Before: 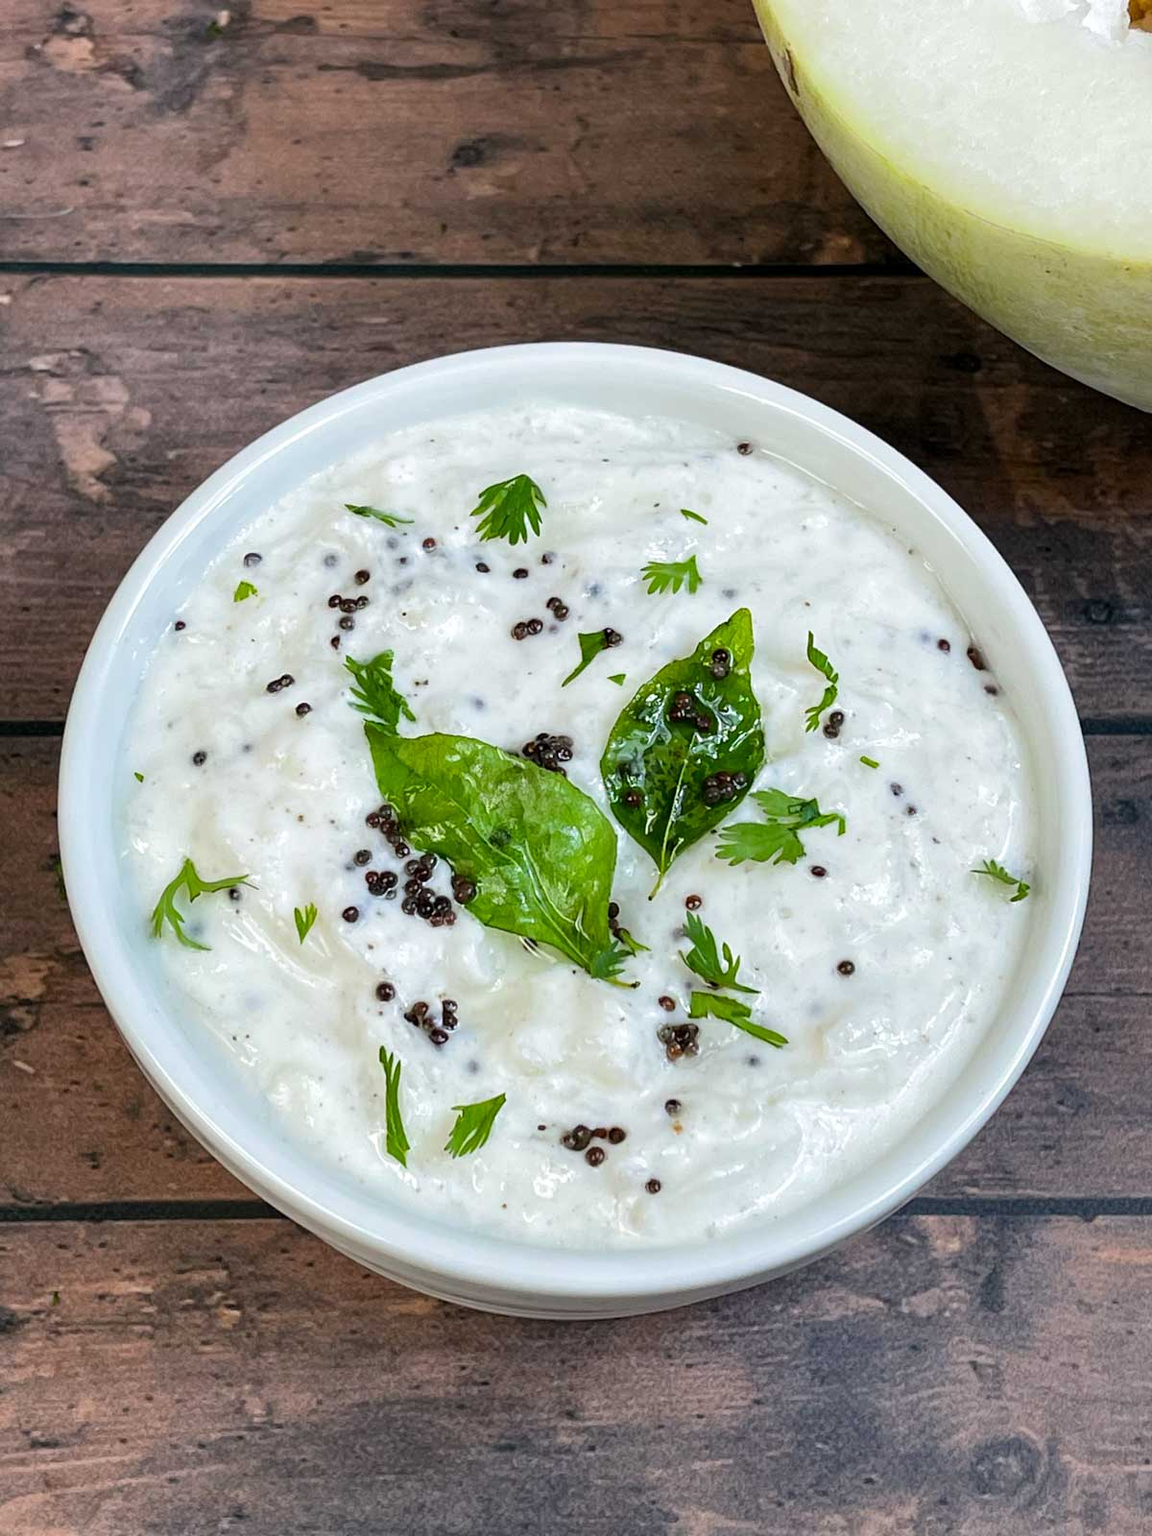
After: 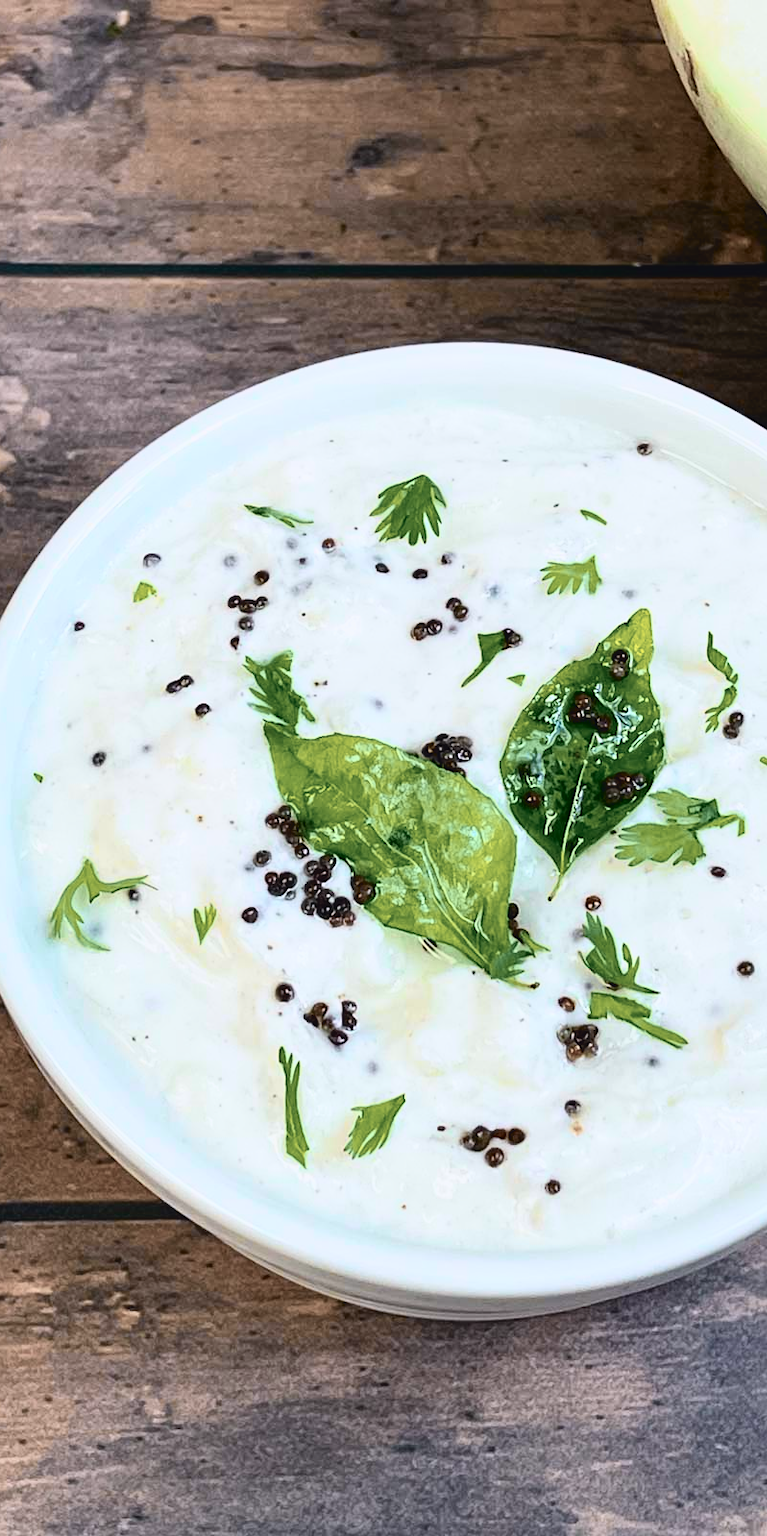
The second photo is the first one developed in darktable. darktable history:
crop and rotate: left 8.786%, right 24.548%
tone curve: curves: ch0 [(0, 0.039) (0.104, 0.094) (0.285, 0.301) (0.673, 0.796) (0.845, 0.932) (0.994, 0.971)]; ch1 [(0, 0) (0.356, 0.385) (0.424, 0.405) (0.498, 0.502) (0.586, 0.57) (0.657, 0.642) (1, 1)]; ch2 [(0, 0) (0.424, 0.438) (0.46, 0.453) (0.515, 0.505) (0.557, 0.57) (0.612, 0.583) (0.722, 0.67) (1, 1)], color space Lab, independent channels, preserve colors none
color zones: curves: ch1 [(0, 0.455) (0.063, 0.455) (0.286, 0.495) (0.429, 0.5) (0.571, 0.5) (0.714, 0.5) (0.857, 0.5) (1, 0.455)]; ch2 [(0, 0.532) (0.063, 0.521) (0.233, 0.447) (0.429, 0.489) (0.571, 0.5) (0.714, 0.5) (0.857, 0.5) (1, 0.532)]
